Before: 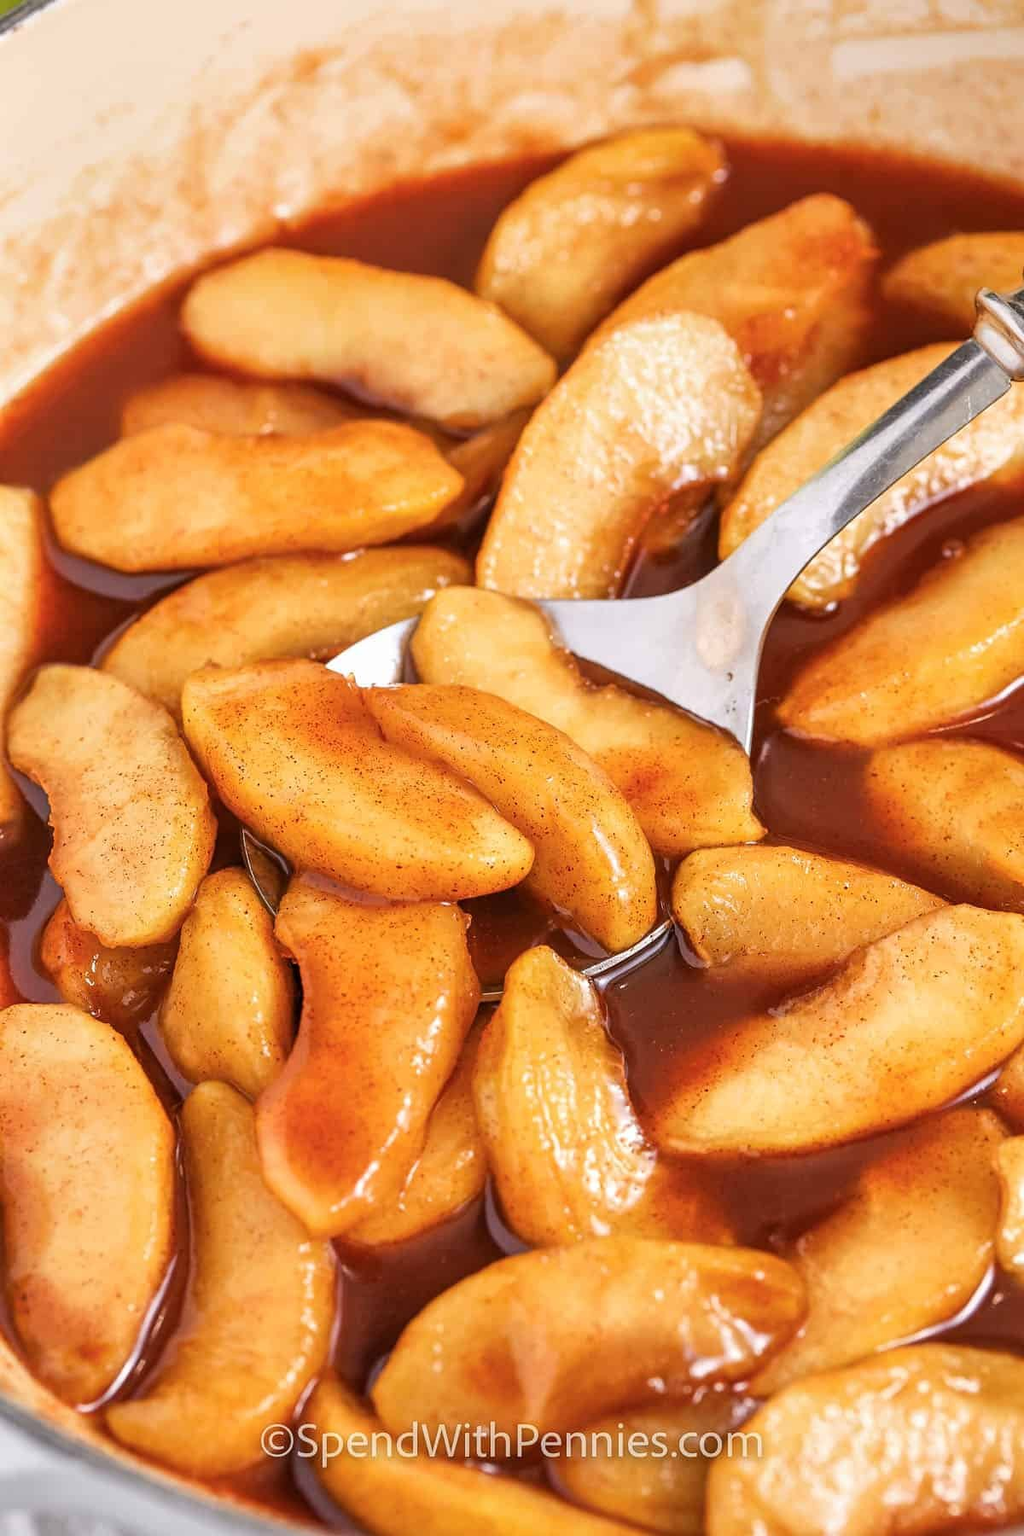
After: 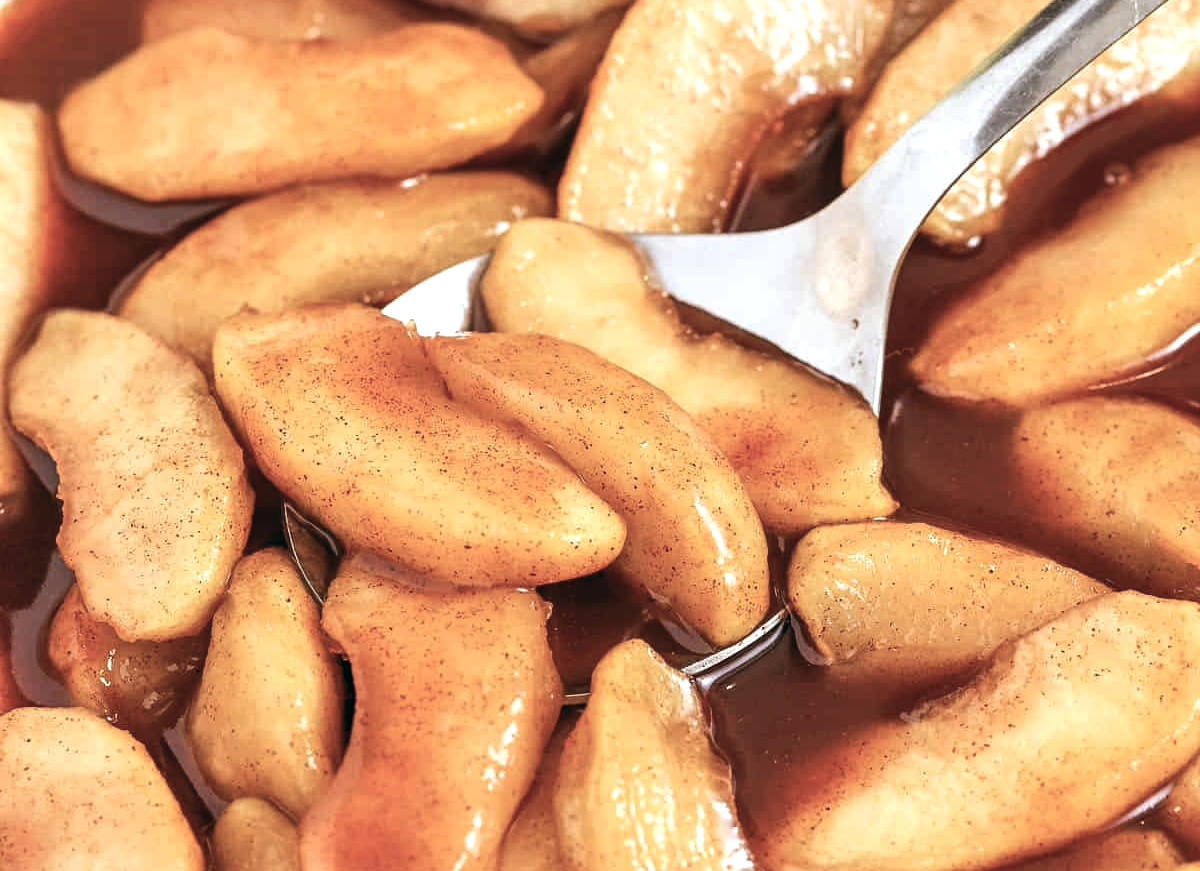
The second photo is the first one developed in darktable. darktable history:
crop and rotate: top 26.056%, bottom 25.543%
color balance: lift [1, 0.994, 1.002, 1.006], gamma [0.957, 1.081, 1.016, 0.919], gain [0.97, 0.972, 1.01, 1.028], input saturation 91.06%, output saturation 79.8%
tone equalizer: -8 EV -0.417 EV, -7 EV -0.389 EV, -6 EV -0.333 EV, -5 EV -0.222 EV, -3 EV 0.222 EV, -2 EV 0.333 EV, -1 EV 0.389 EV, +0 EV 0.417 EV, edges refinement/feathering 500, mask exposure compensation -1.57 EV, preserve details no
